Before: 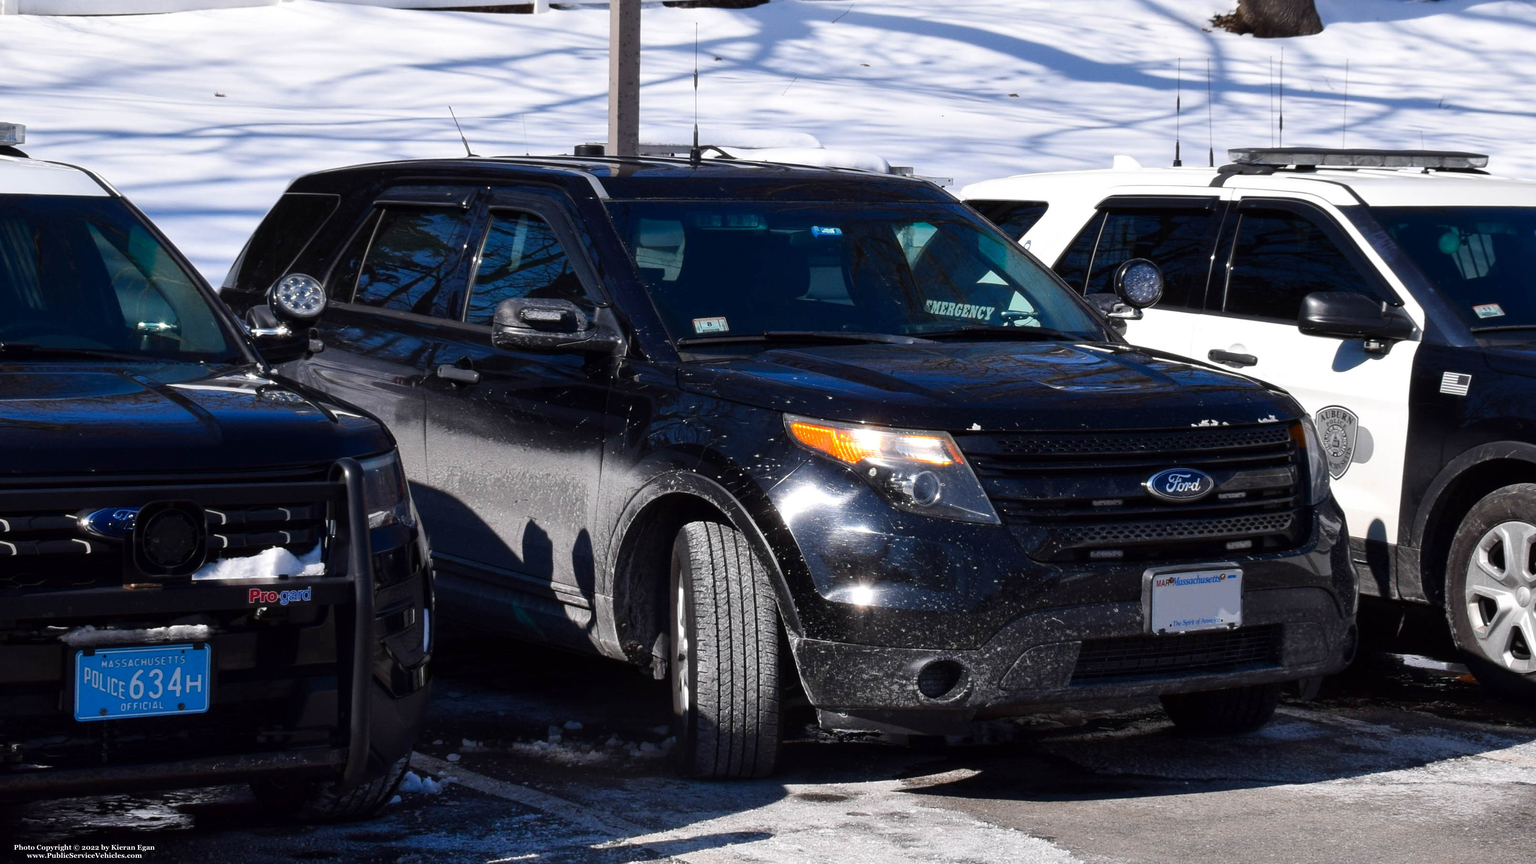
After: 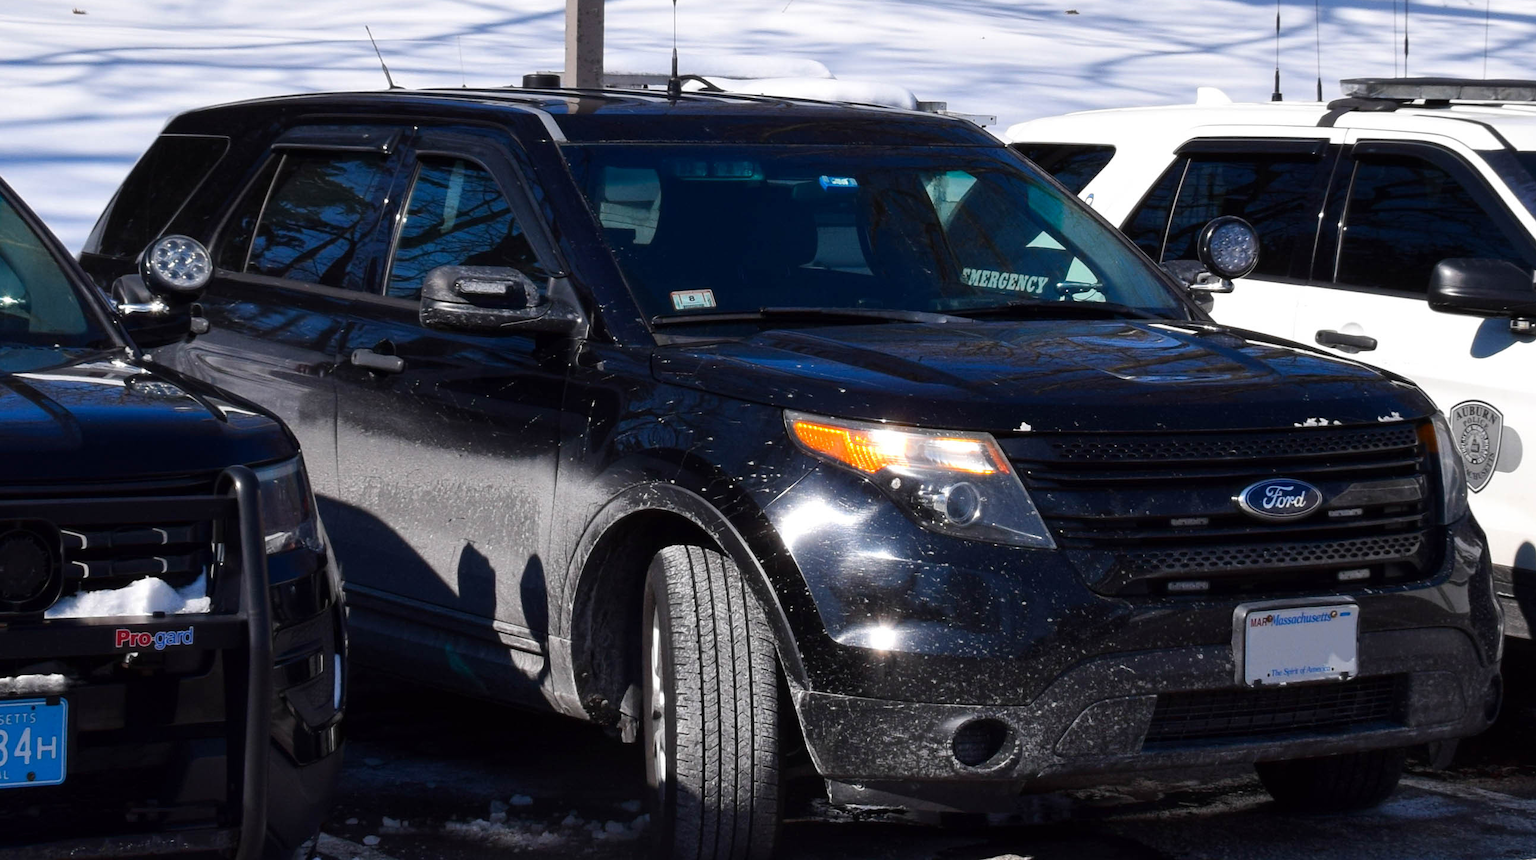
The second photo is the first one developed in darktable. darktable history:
crop and rotate: left 10.209%, top 9.94%, right 9.833%, bottom 10.336%
